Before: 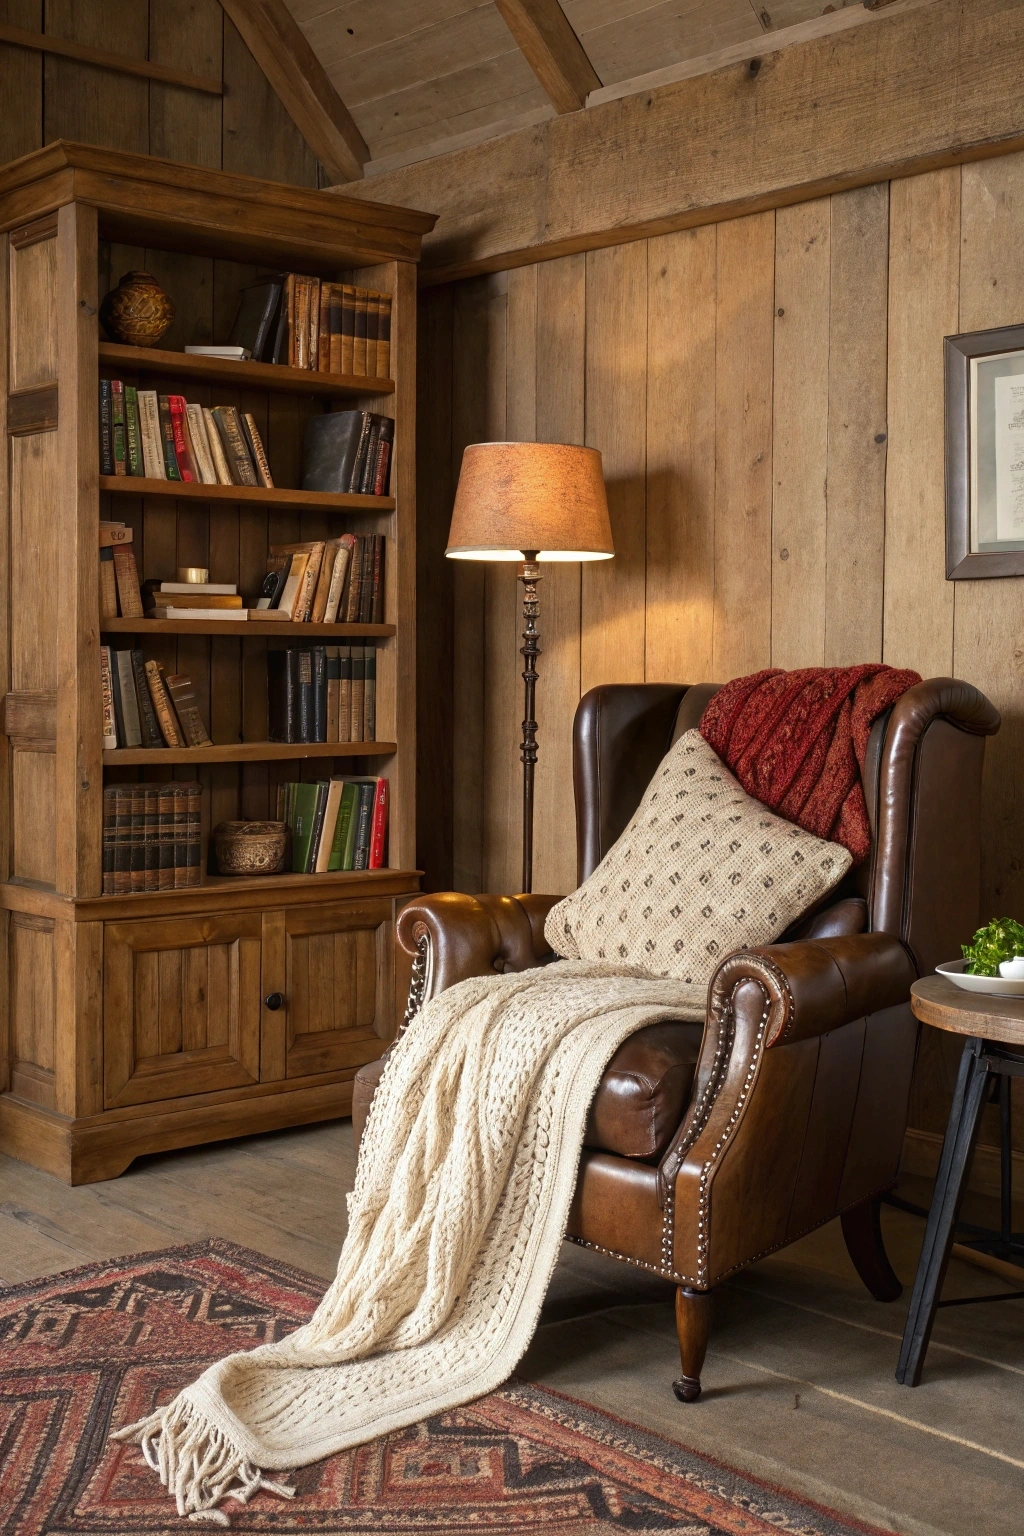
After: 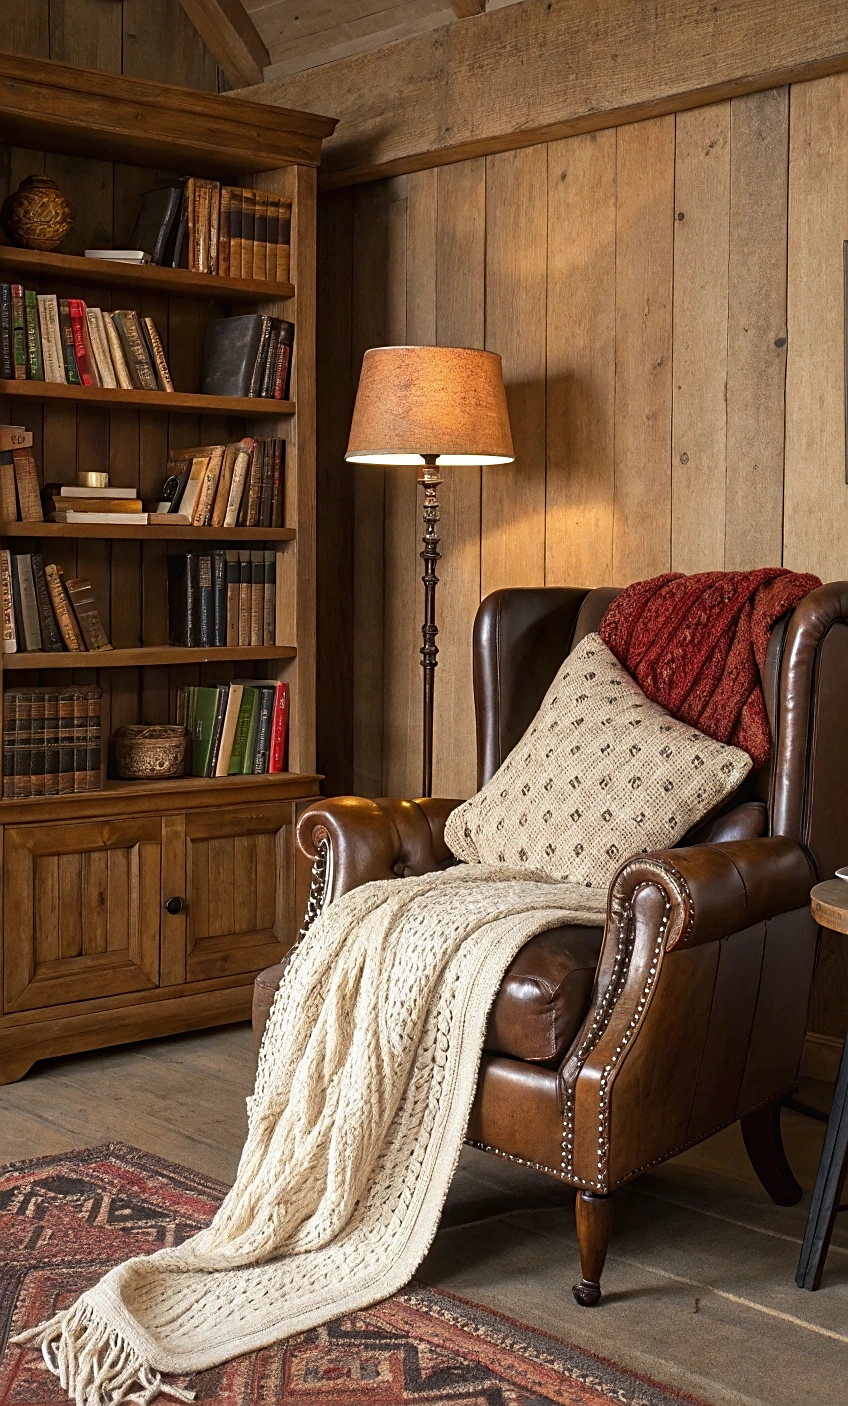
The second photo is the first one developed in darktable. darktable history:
crop: left 9.807%, top 6.259%, right 7.334%, bottom 2.177%
sharpen: amount 0.55
